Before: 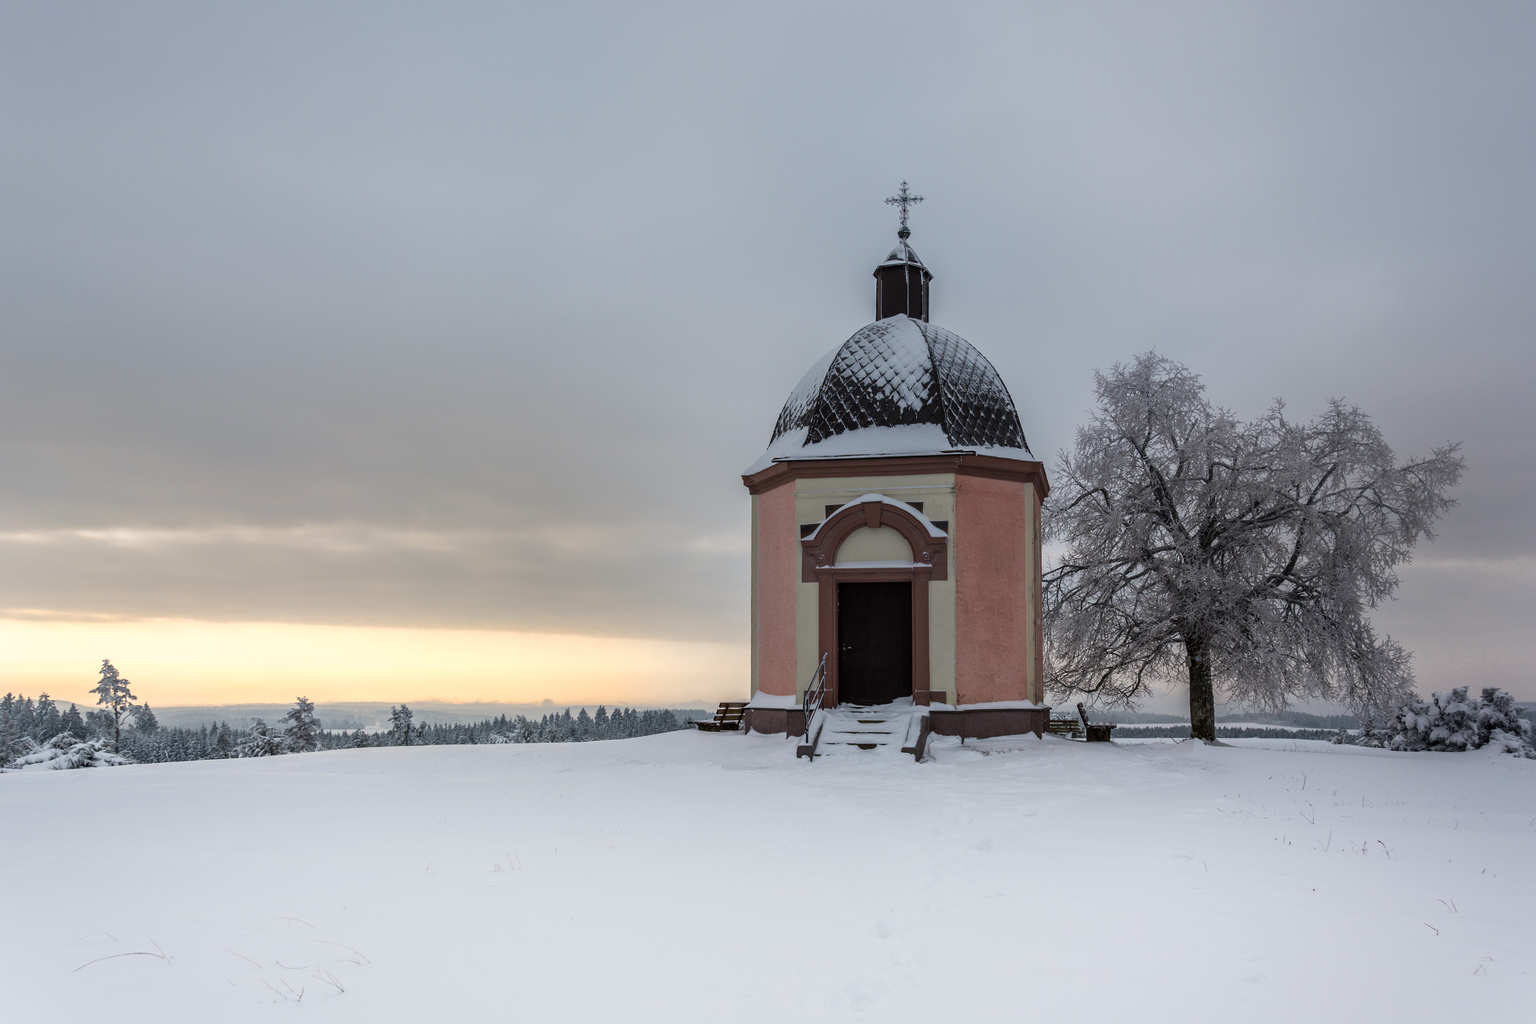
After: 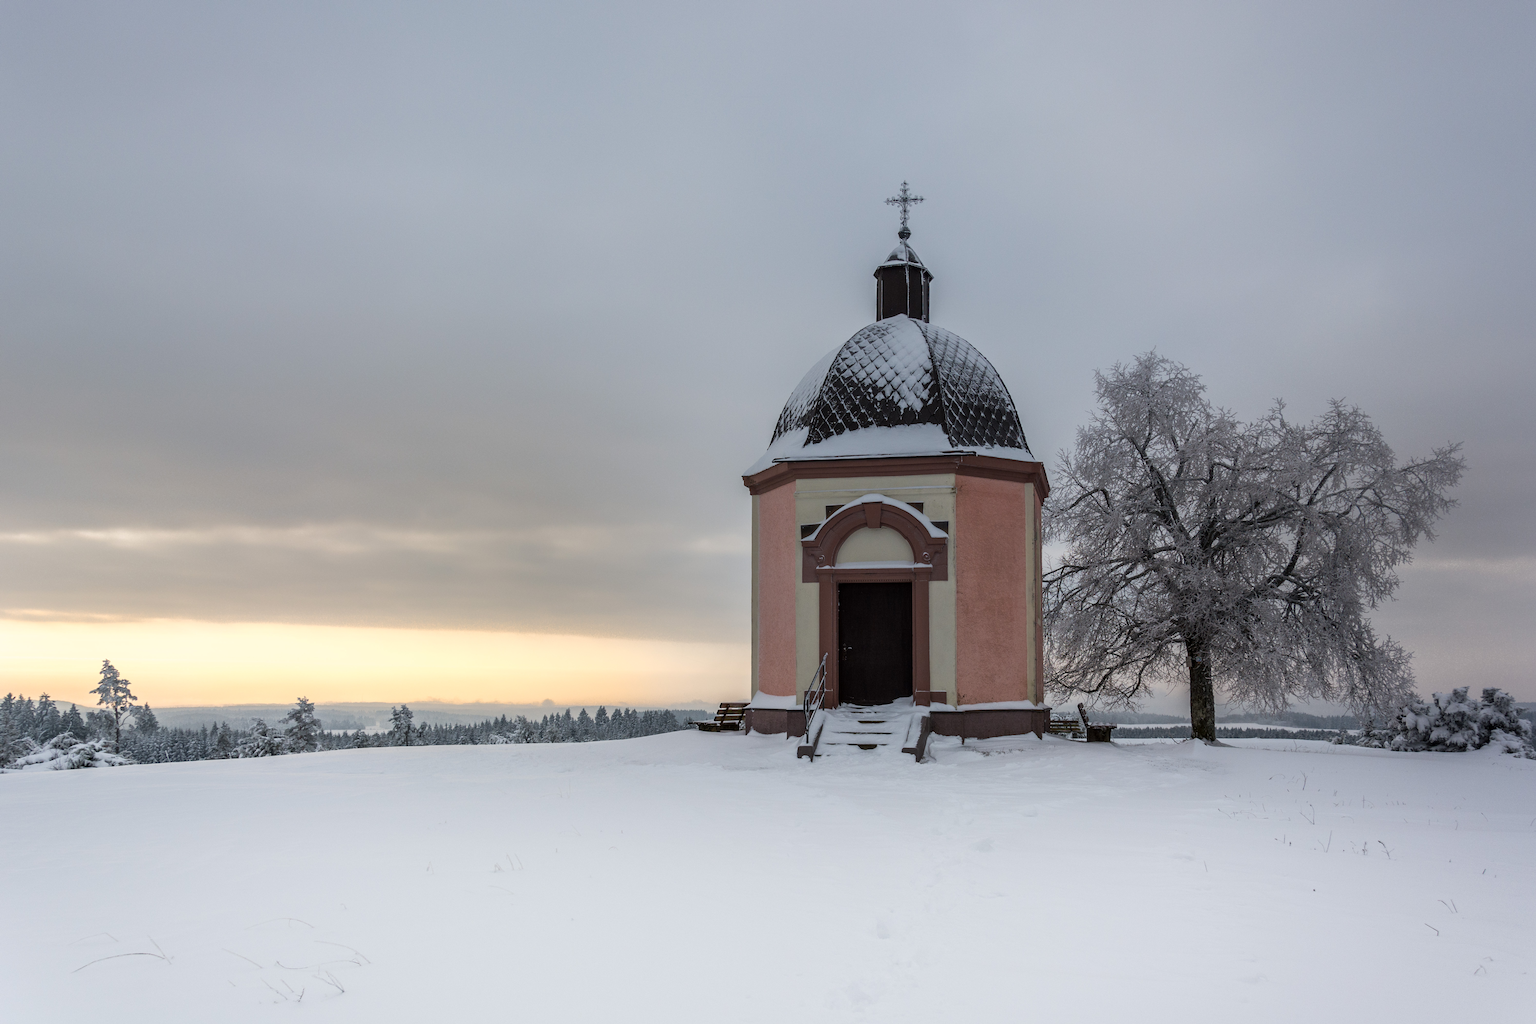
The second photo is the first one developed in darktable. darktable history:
sharpen: radius 2.882, amount 0.883, threshold 47.507
